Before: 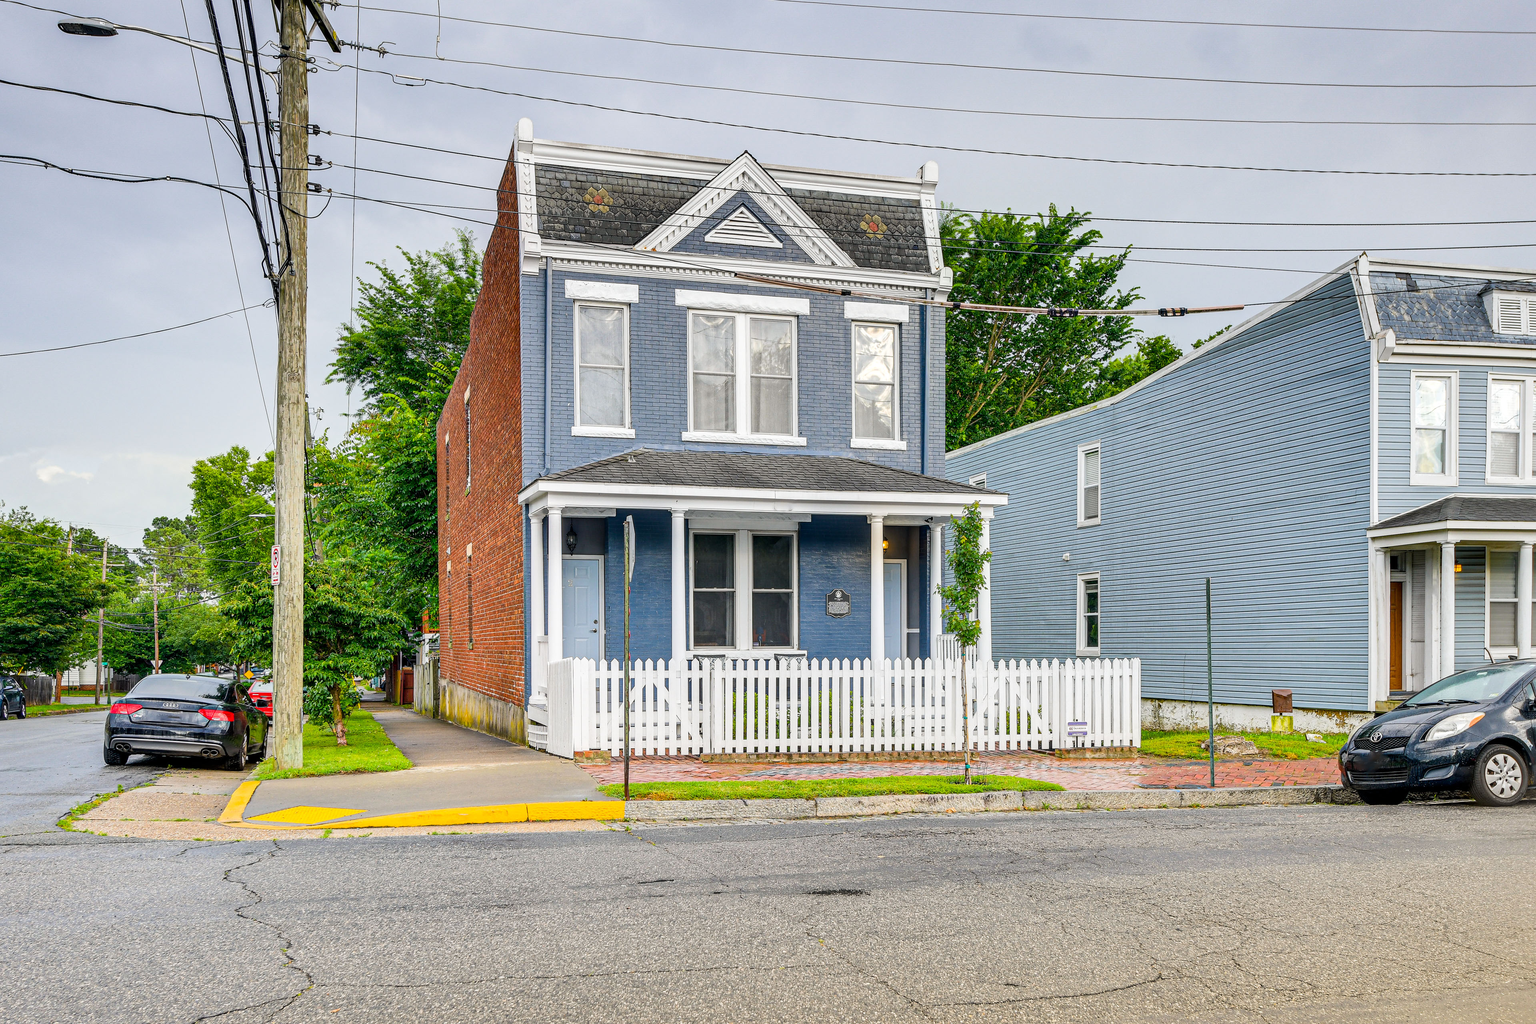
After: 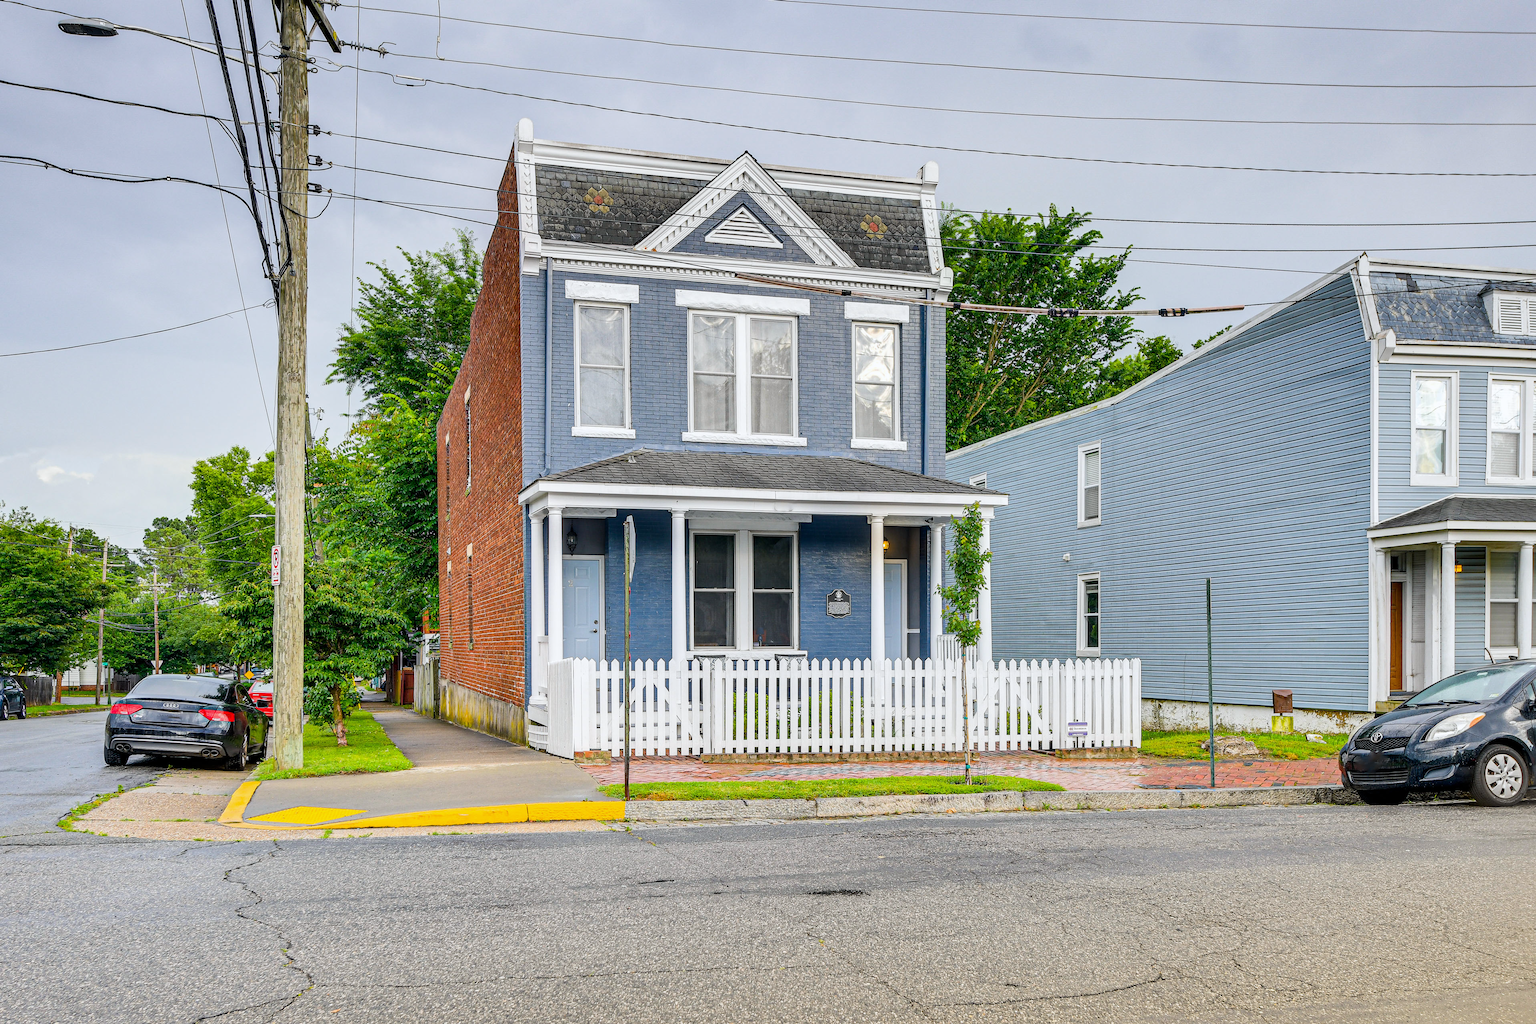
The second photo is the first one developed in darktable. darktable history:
white balance: red 0.988, blue 1.017
exposure: exposure -0.04 EV, compensate highlight preservation false
